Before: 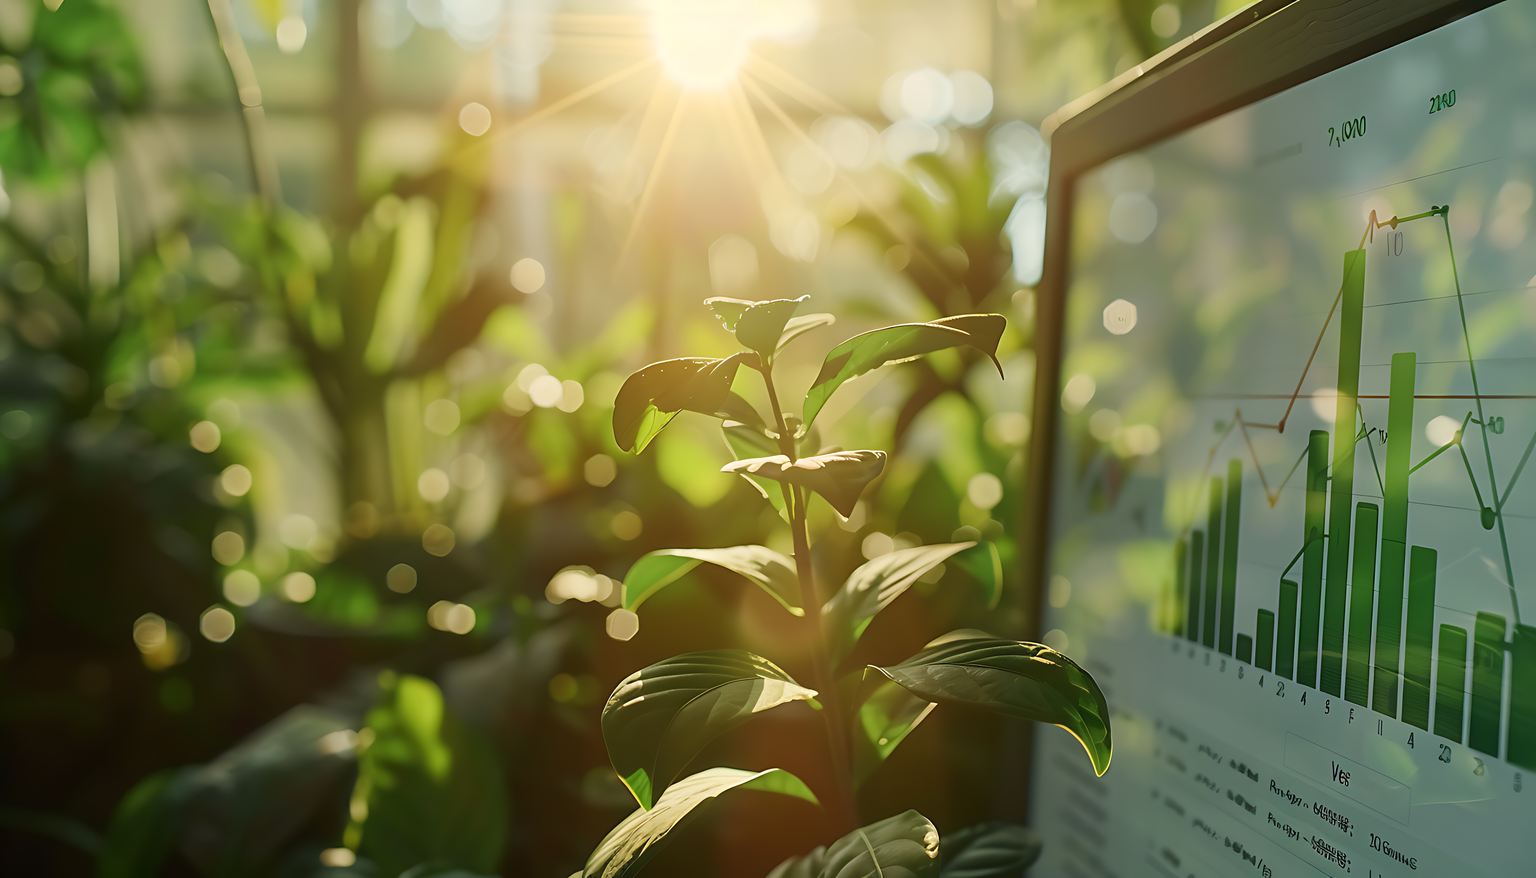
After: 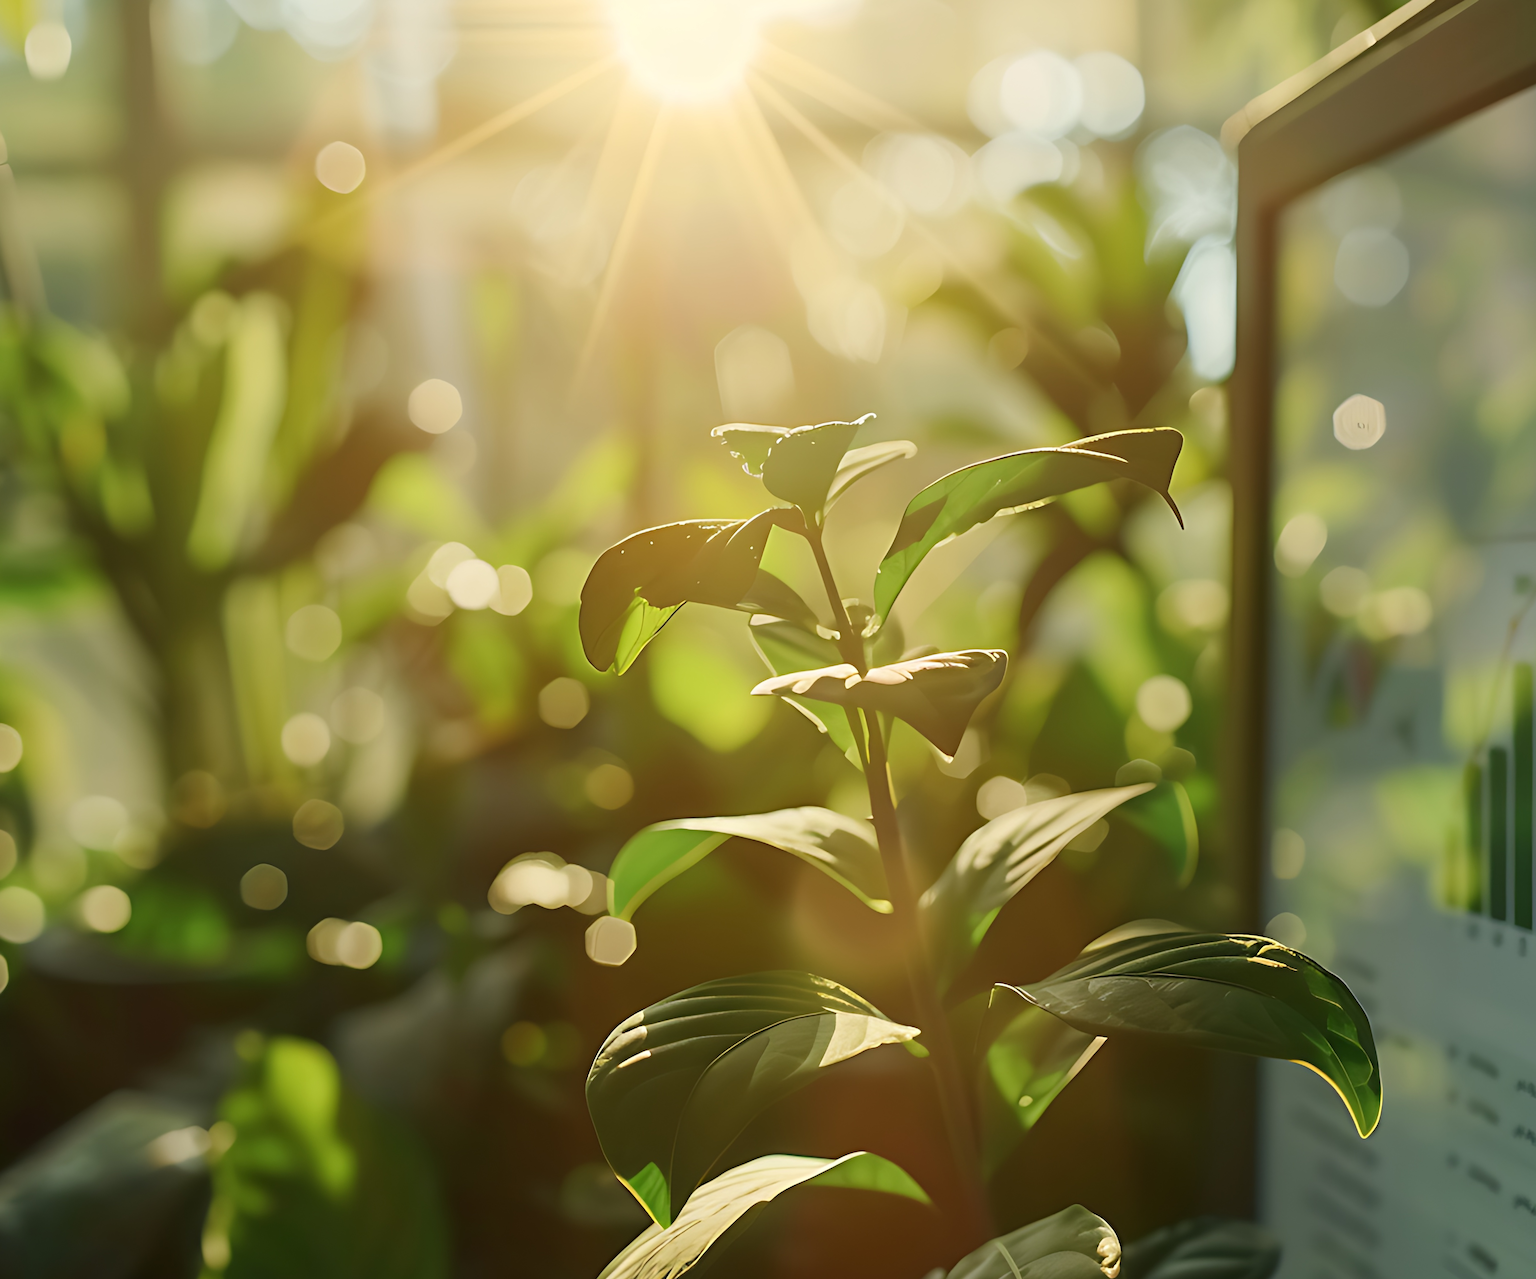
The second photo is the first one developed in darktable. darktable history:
rotate and perspective: rotation -3°, crop left 0.031, crop right 0.968, crop top 0.07, crop bottom 0.93
crop and rotate: left 14.385%, right 18.948%
